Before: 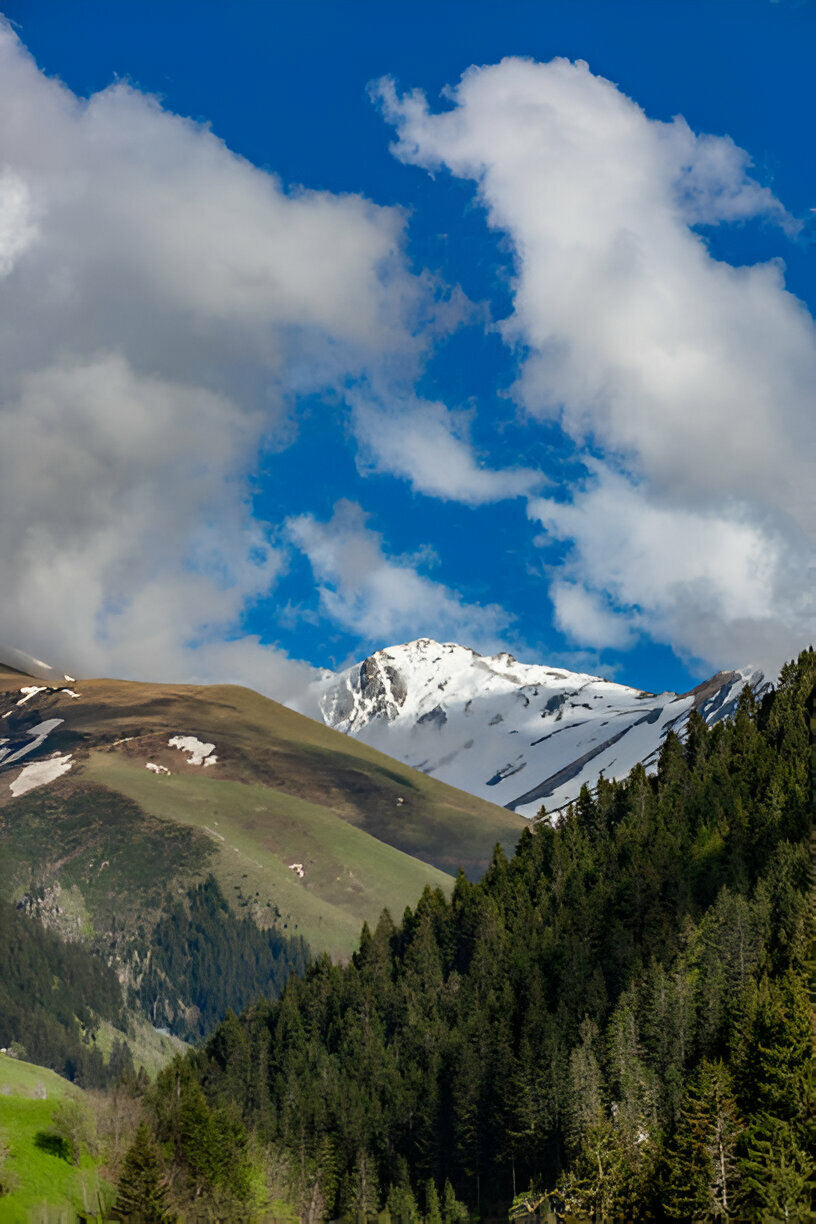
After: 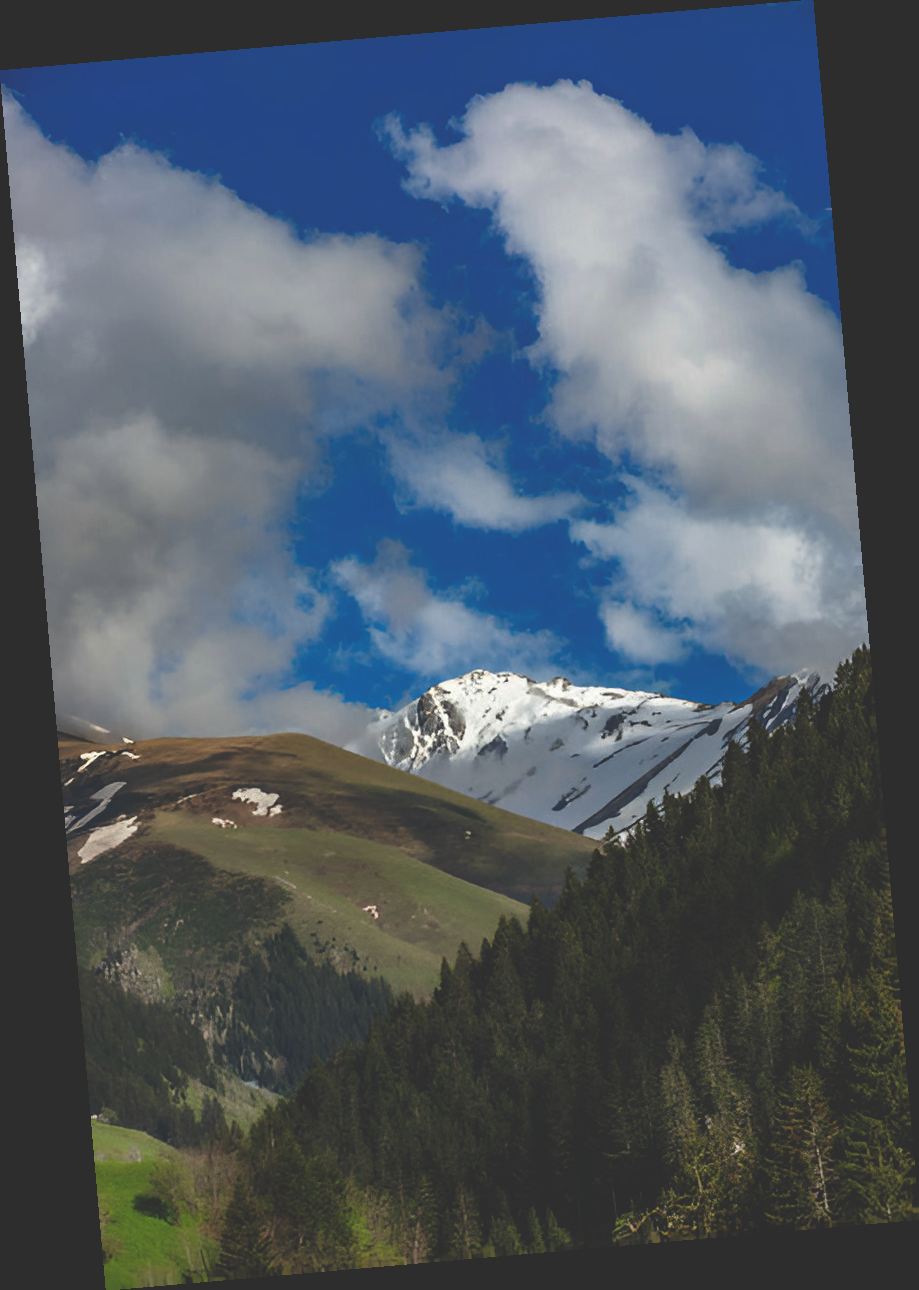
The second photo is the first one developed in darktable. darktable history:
rotate and perspective: rotation -4.98°, automatic cropping off
tone equalizer: on, module defaults
rgb curve: curves: ch0 [(0, 0.186) (0.314, 0.284) (0.775, 0.708) (1, 1)], compensate middle gray true, preserve colors none
